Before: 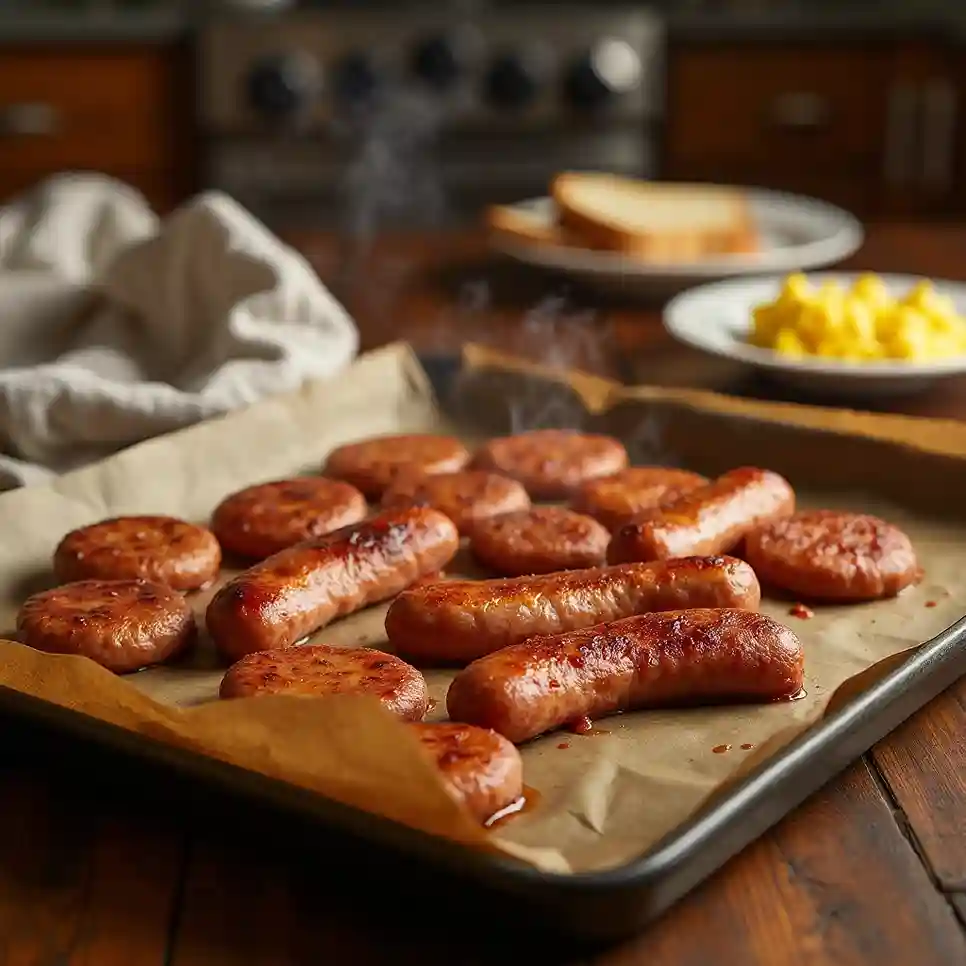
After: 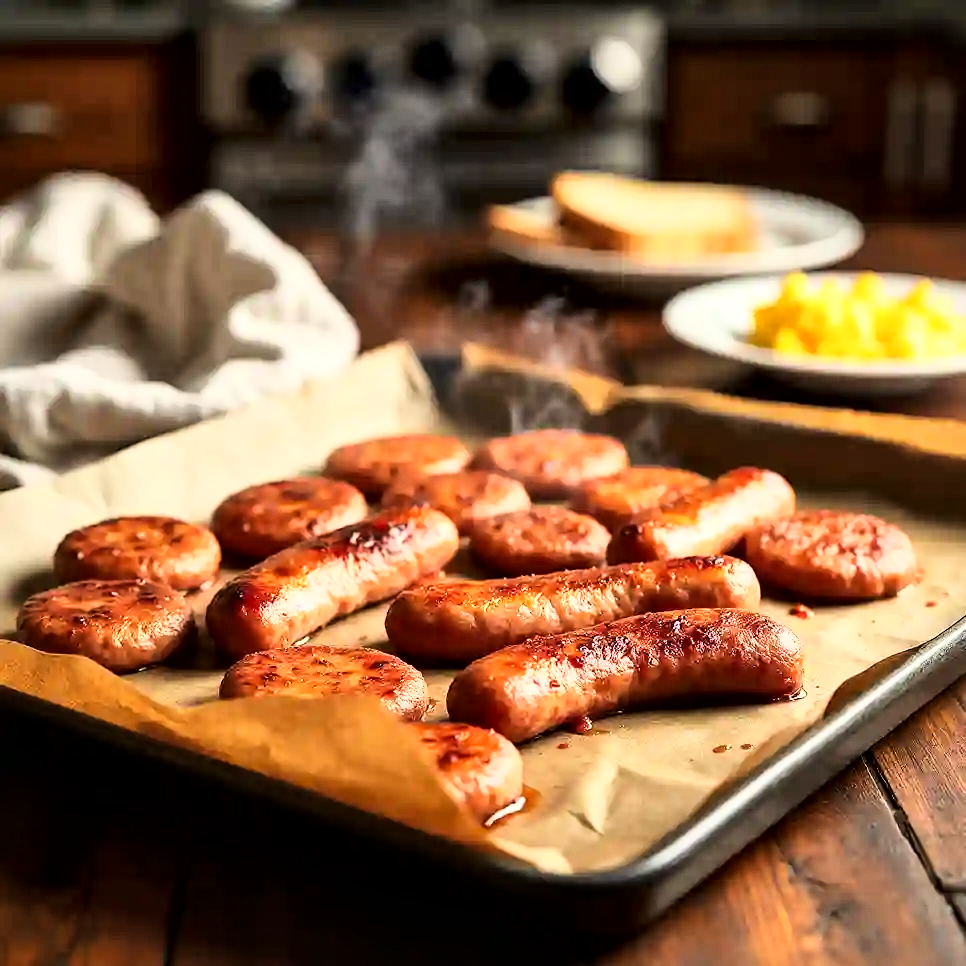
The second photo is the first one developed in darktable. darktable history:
base curve: curves: ch0 [(0, 0) (0, 0.001) (0.001, 0.001) (0.004, 0.002) (0.007, 0.004) (0.015, 0.013) (0.033, 0.045) (0.052, 0.096) (0.075, 0.17) (0.099, 0.241) (0.163, 0.42) (0.219, 0.55) (0.259, 0.616) (0.327, 0.722) (0.365, 0.765) (0.522, 0.873) (0.547, 0.881) (0.689, 0.919) (0.826, 0.952) (1, 1)]
local contrast: mode bilateral grid, contrast 19, coarseness 50, detail 158%, midtone range 0.2
